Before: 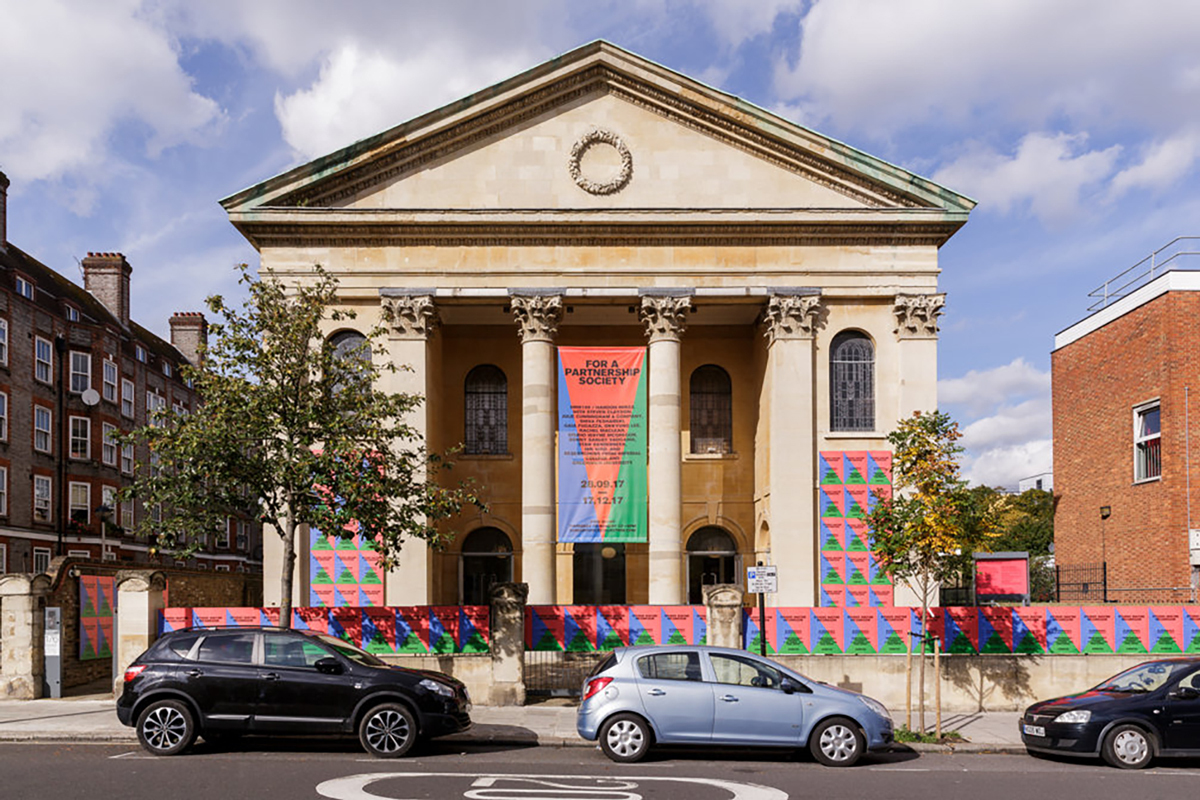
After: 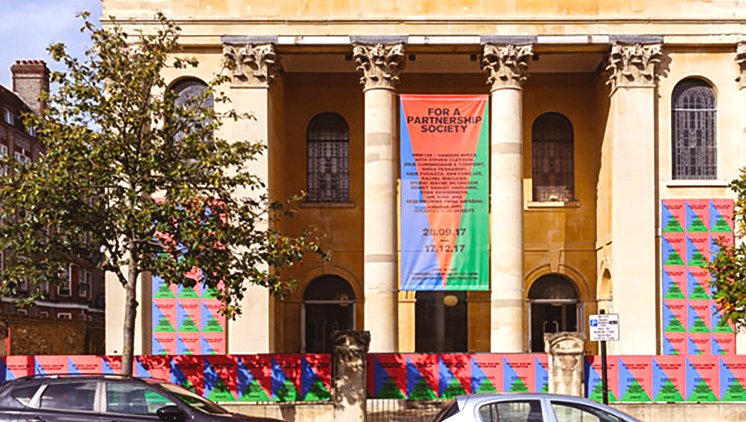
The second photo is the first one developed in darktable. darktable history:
sharpen: amount 0.217
color balance rgb: shadows lift › chroma 4.71%, shadows lift › hue 25.82°, global offset › luminance 0.526%, linear chroma grading › global chroma 14.549%, perceptual saturation grading › global saturation 0.396%, perceptual brilliance grading › global brilliance 10.72%, global vibrance 15.095%
crop: left 13.236%, top 31.514%, right 24.523%, bottom 15.659%
